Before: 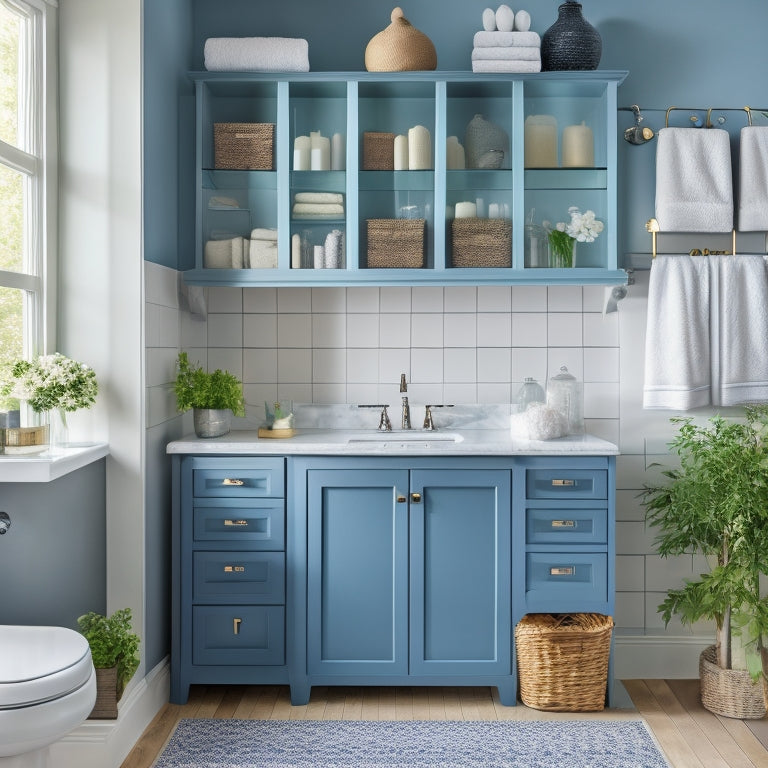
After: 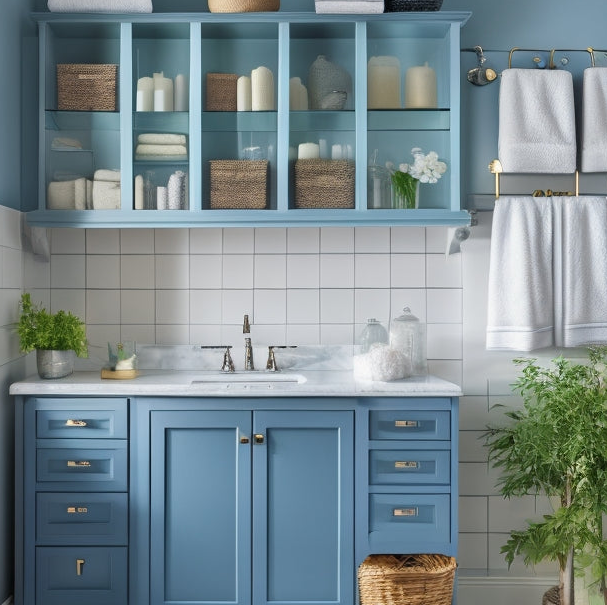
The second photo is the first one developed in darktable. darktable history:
crop and rotate: left 20.53%, top 7.772%, right 0.326%, bottom 13.36%
